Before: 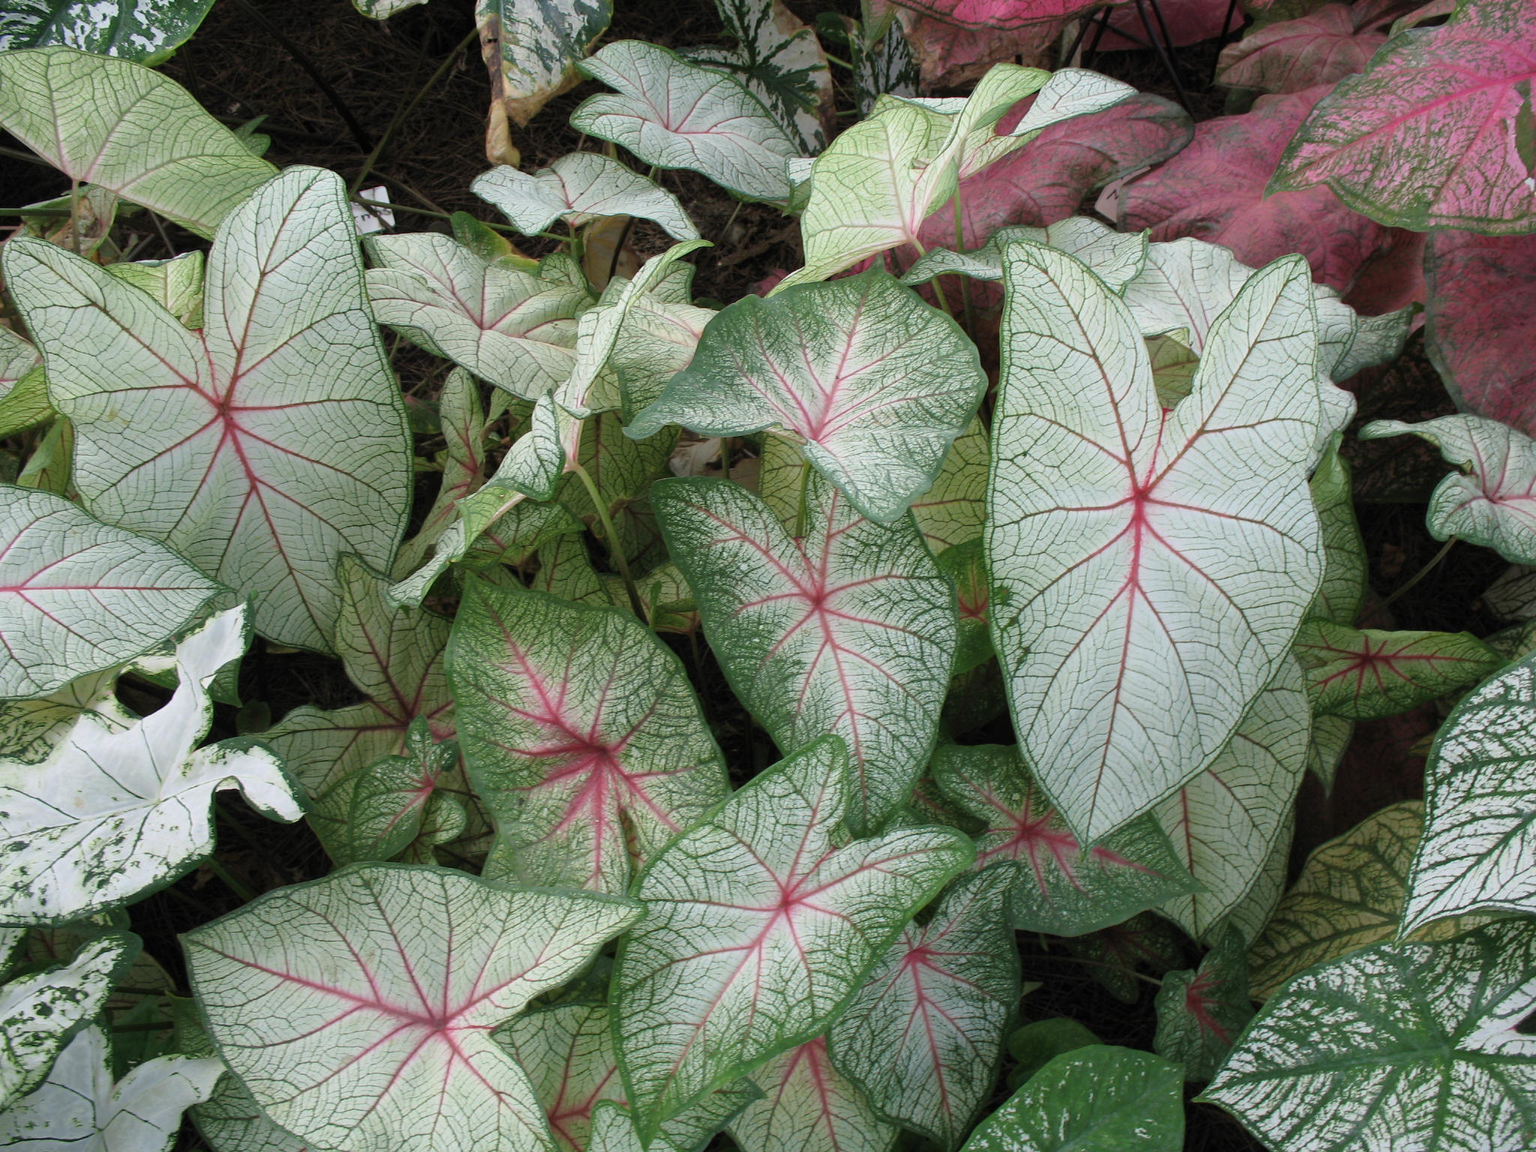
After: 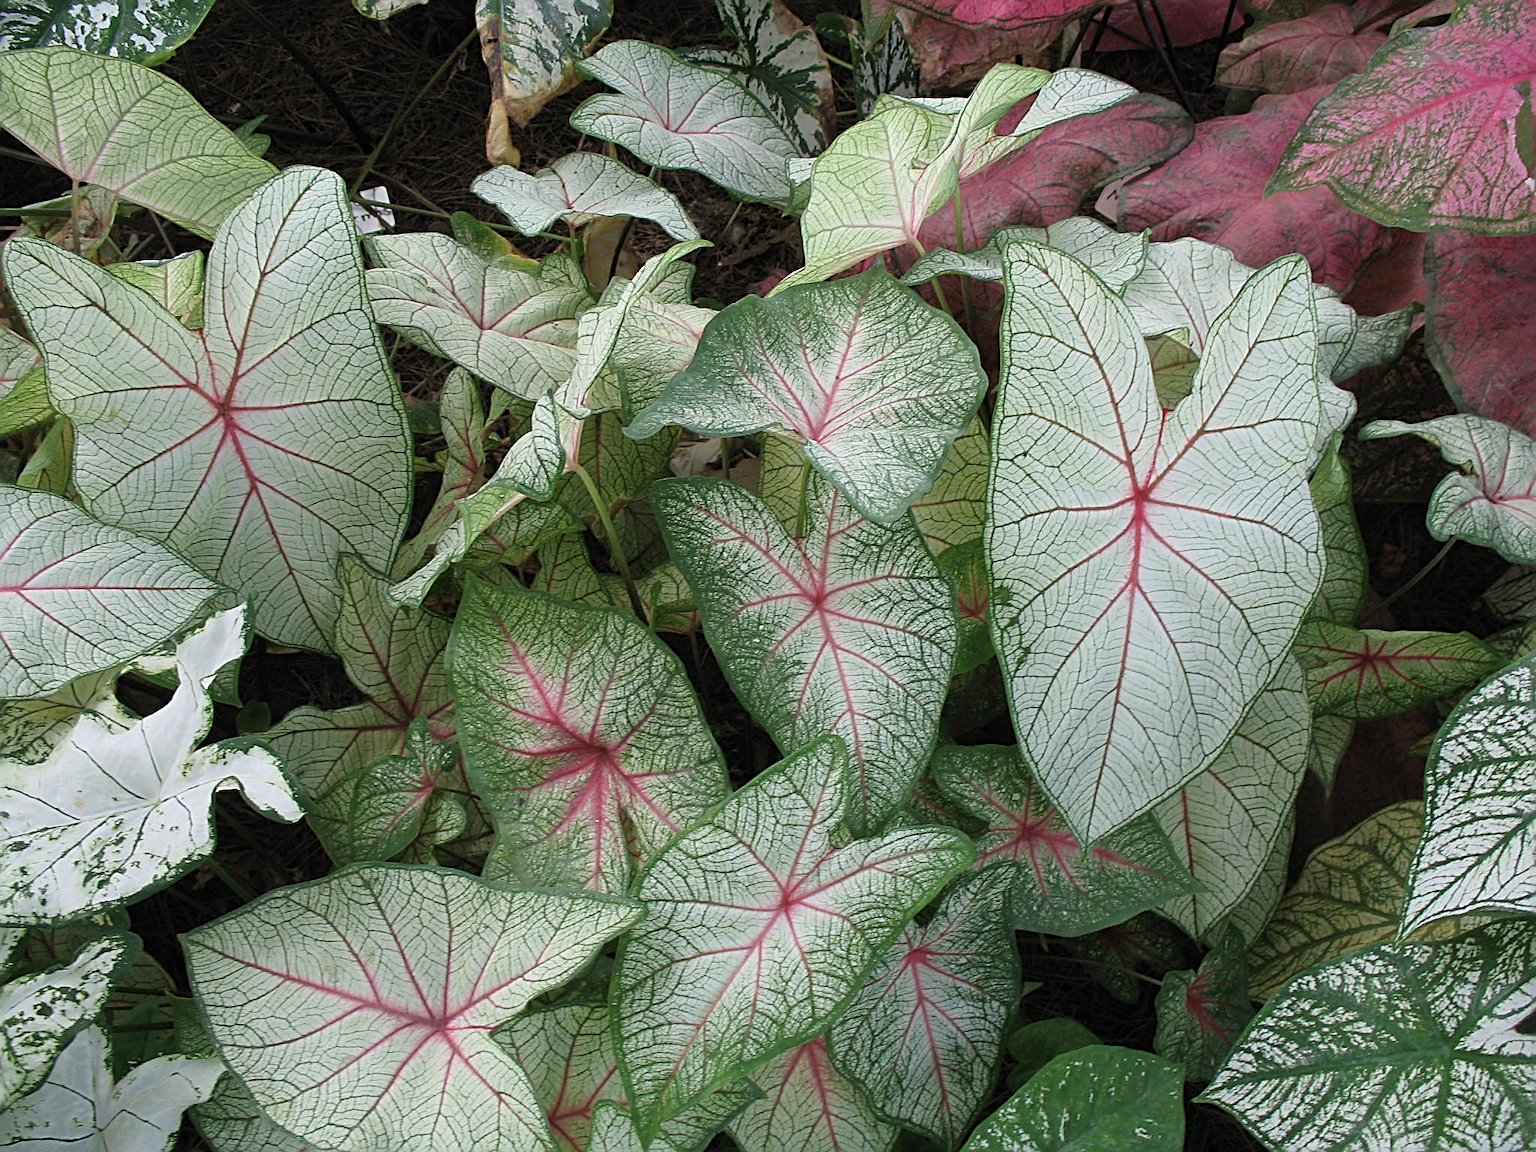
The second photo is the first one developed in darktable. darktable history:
sharpen: radius 2.594, amount 0.691
